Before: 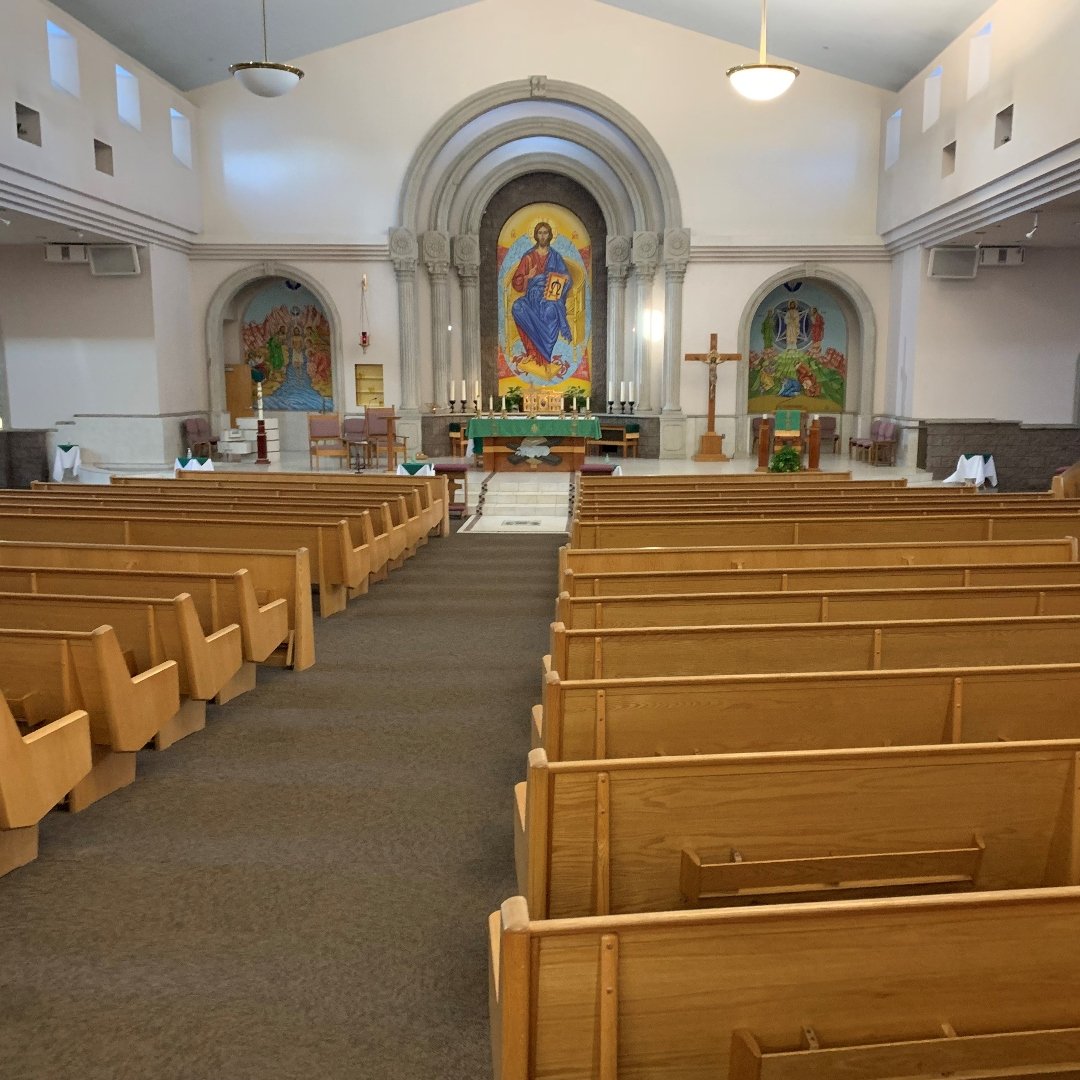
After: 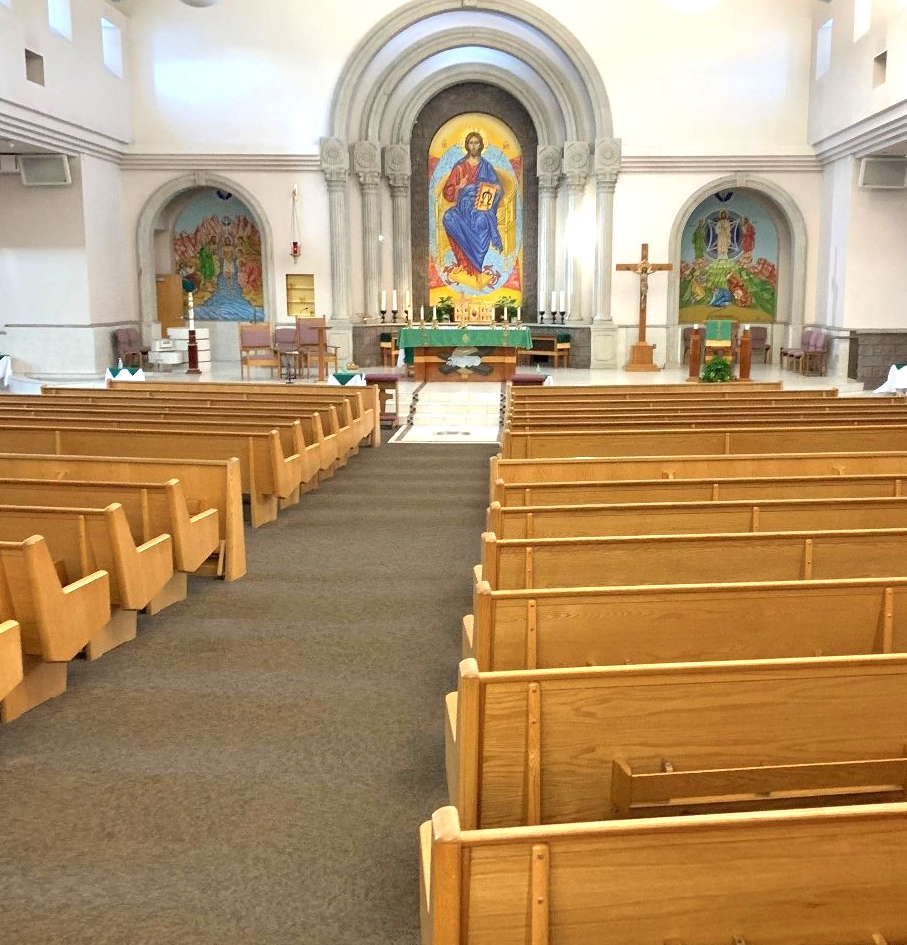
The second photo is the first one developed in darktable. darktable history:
crop: left 6.438%, top 8.359%, right 9.529%, bottom 4.122%
exposure: black level correction 0, exposure 0.892 EV, compensate highlight preservation false
